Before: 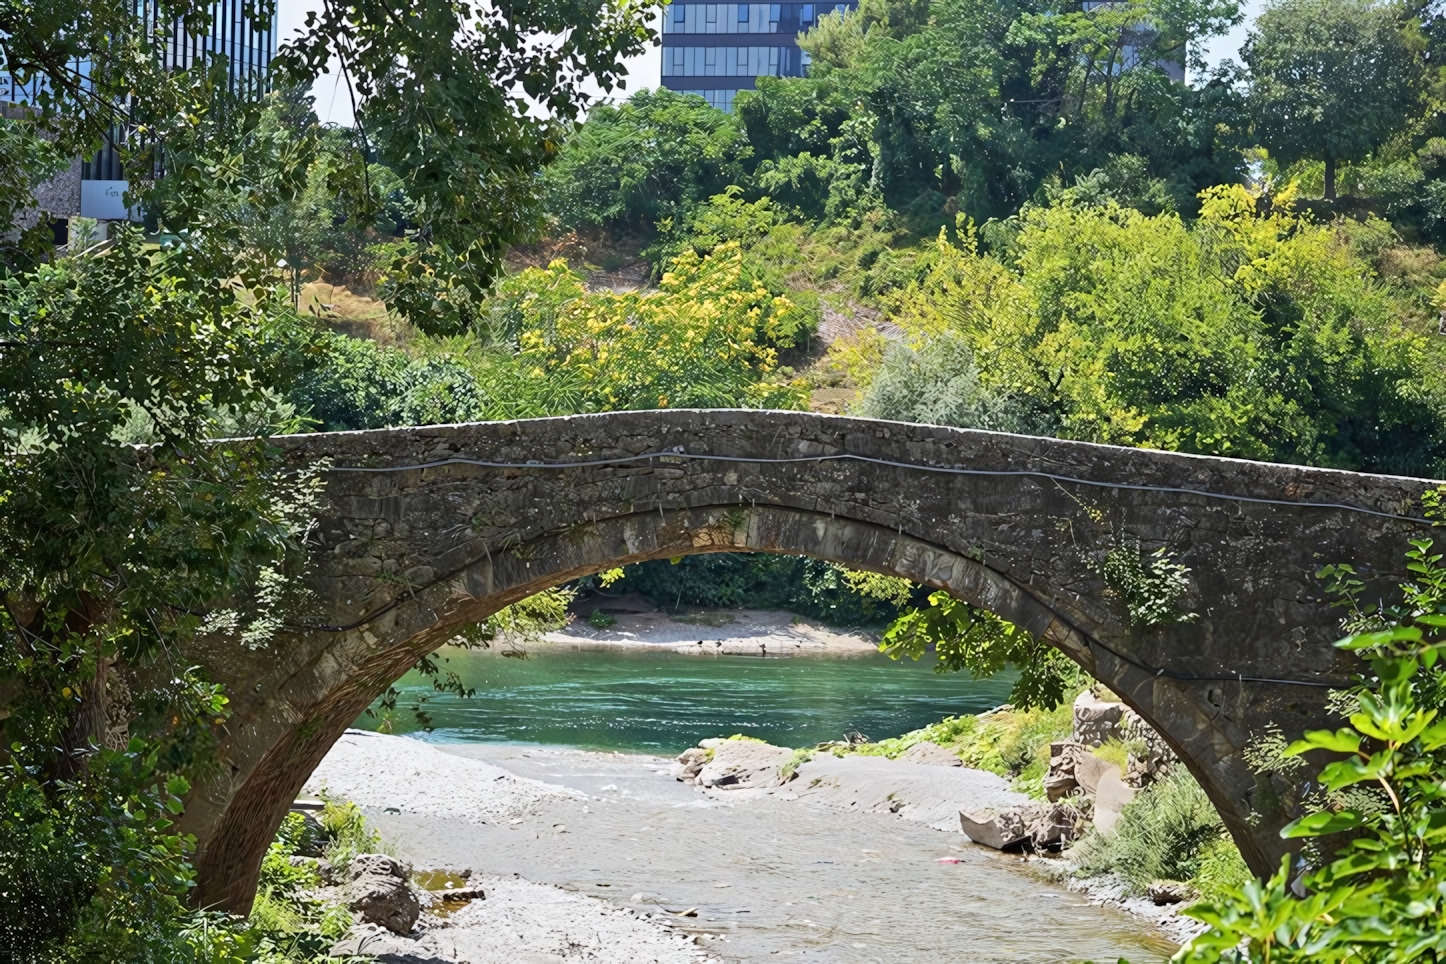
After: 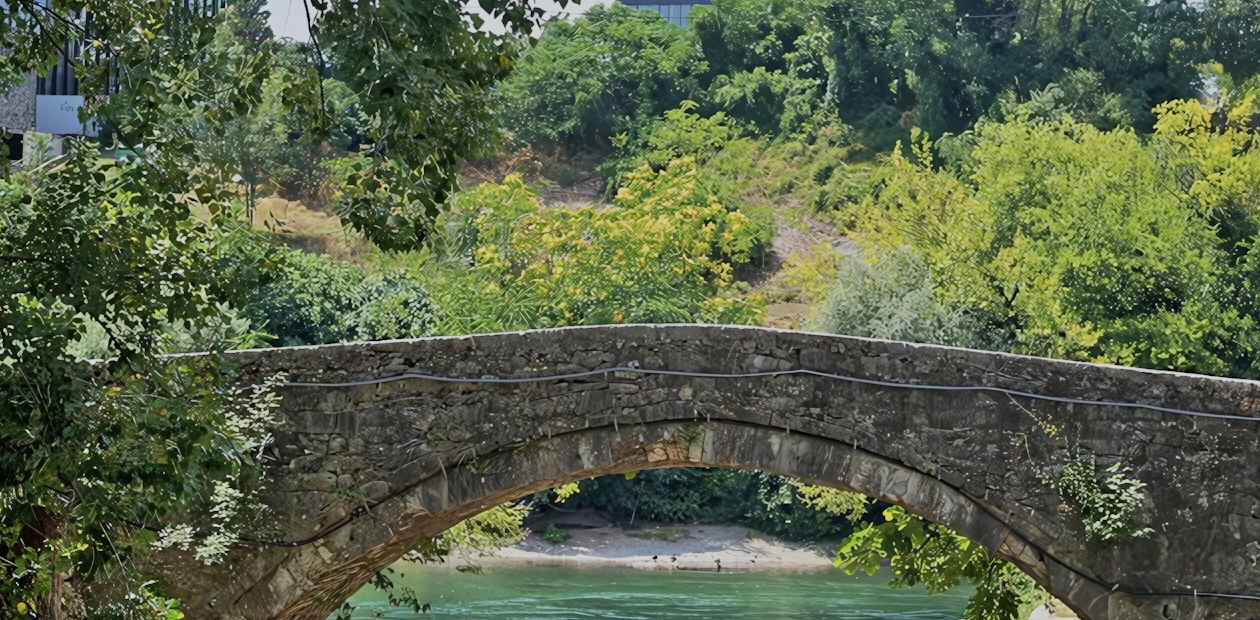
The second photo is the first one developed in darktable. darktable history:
shadows and highlights: shadows color adjustment 99.15%, highlights color adjustment 0.505%, low approximation 0.01, soften with gaussian
filmic rgb: middle gray luminance 18.29%, black relative exposure -10.47 EV, white relative exposure 3.4 EV, target black luminance 0%, hardness 6.01, latitude 98.71%, contrast 0.842, shadows ↔ highlights balance 0.718%
crop: left 3.125%, top 8.885%, right 9.671%, bottom 26.699%
